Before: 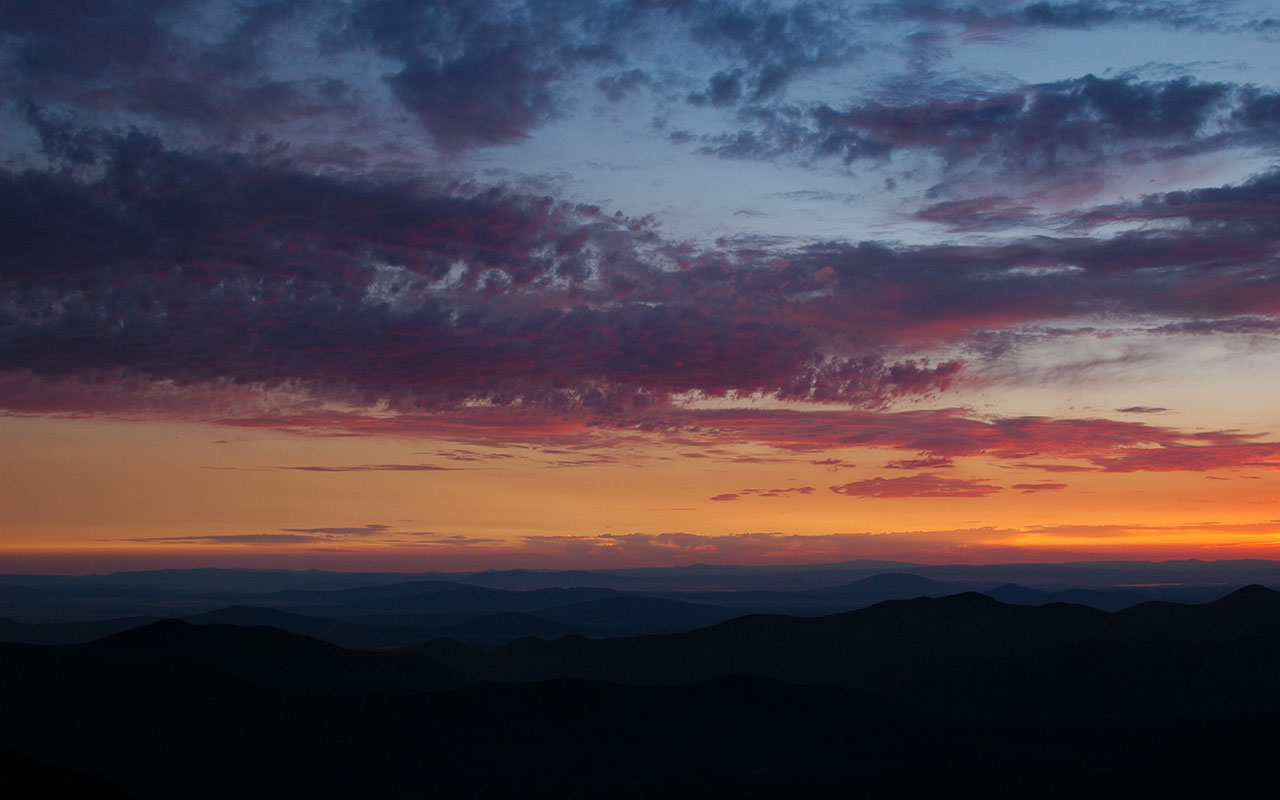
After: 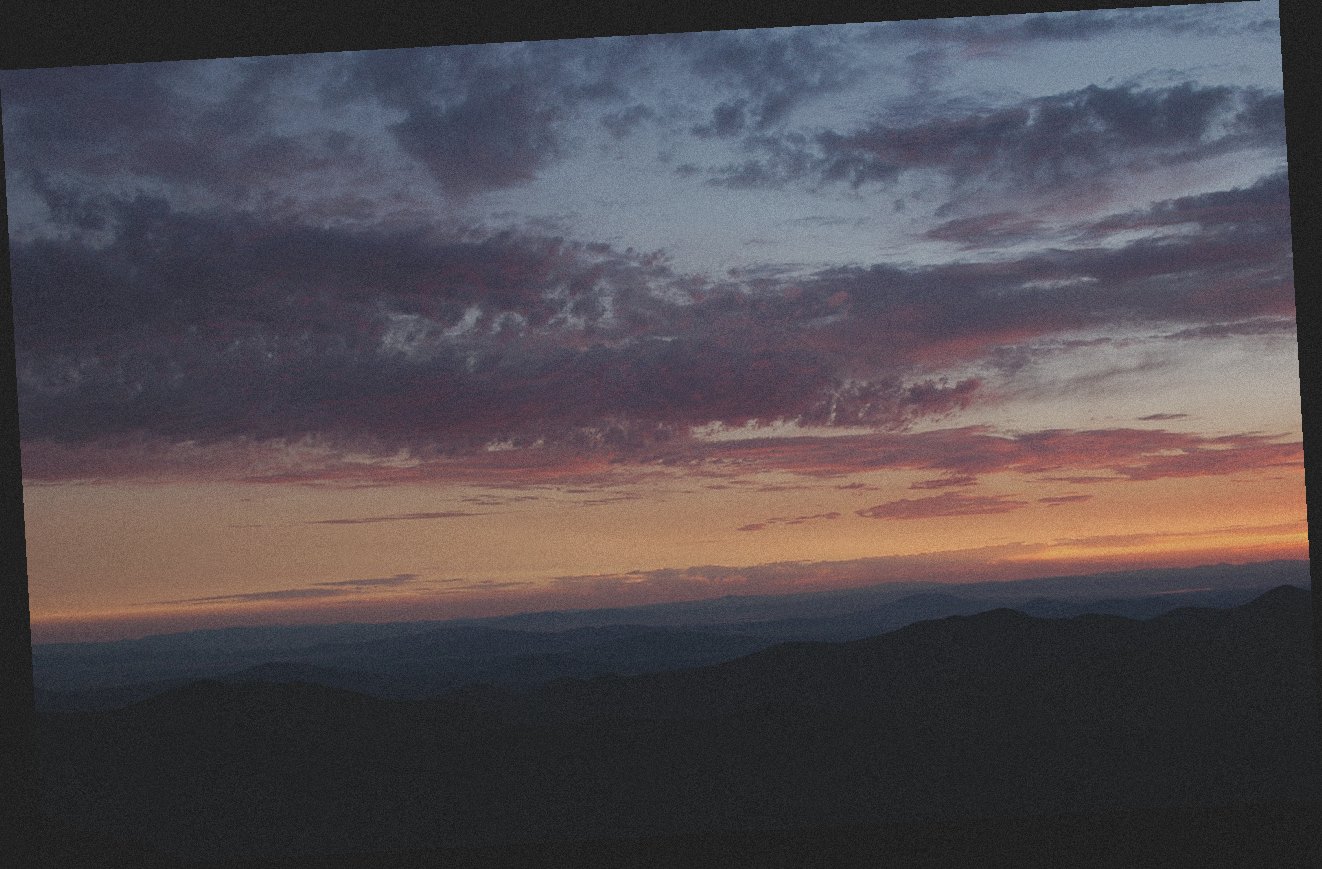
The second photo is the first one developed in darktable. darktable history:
grain: mid-tones bias 0%
rotate and perspective: rotation -3.18°, automatic cropping off
contrast brightness saturation: contrast -0.26, saturation -0.43
